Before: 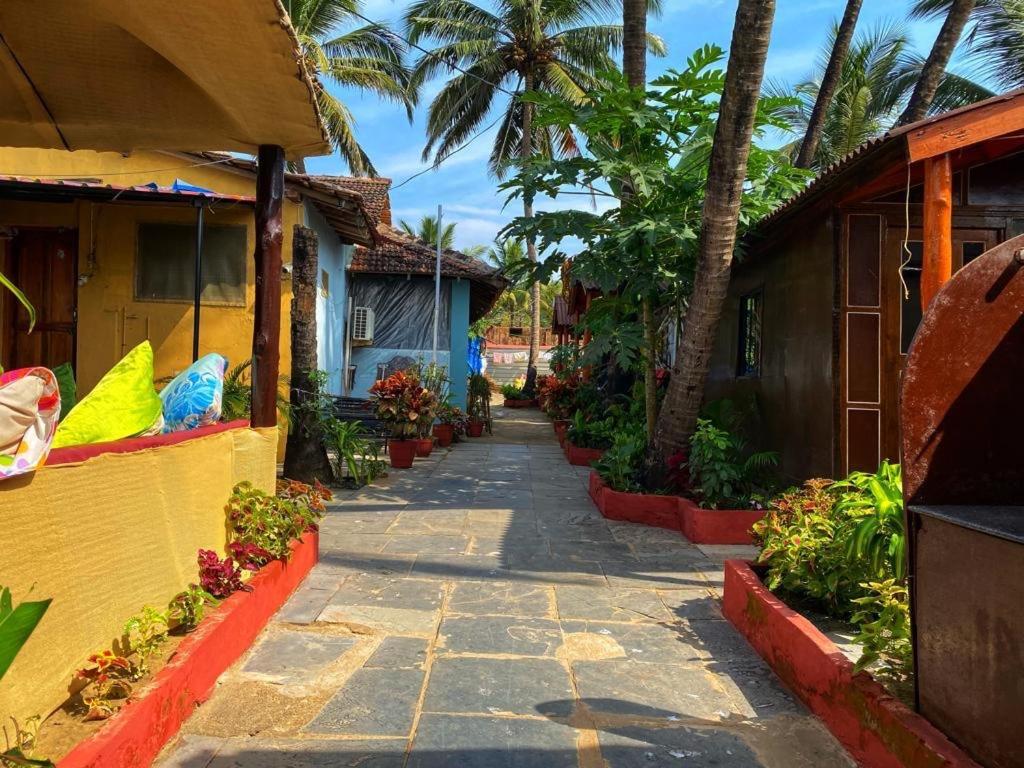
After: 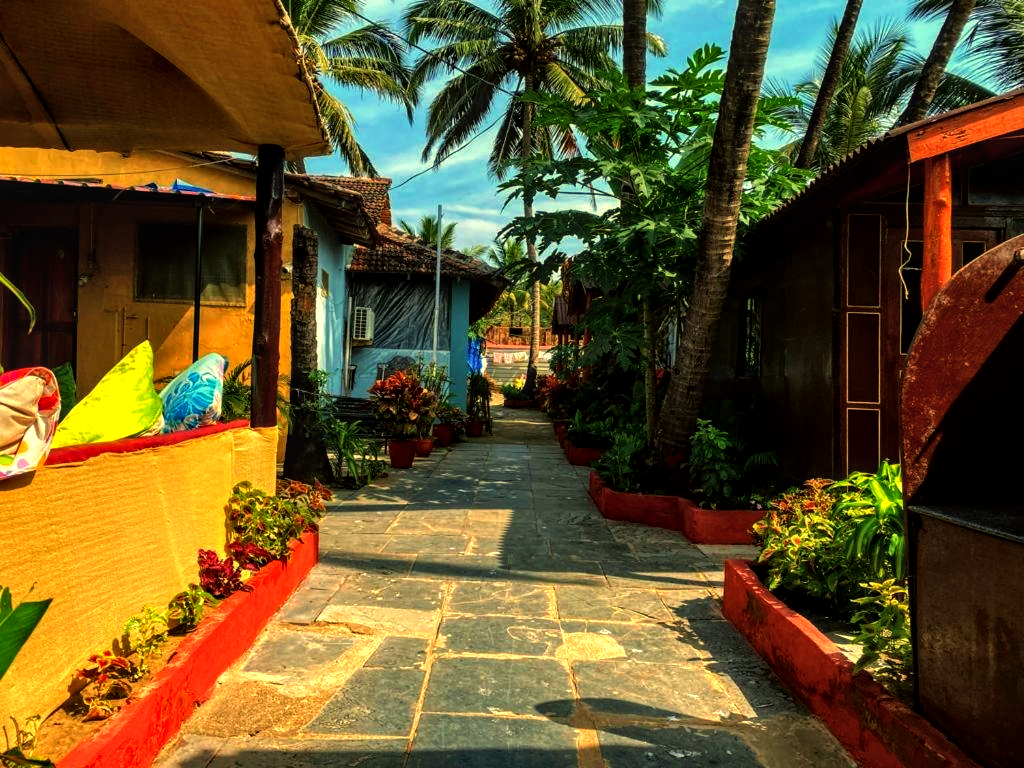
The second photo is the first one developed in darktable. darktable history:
local contrast: on, module defaults
color balance: mode lift, gamma, gain (sRGB), lift [1.014, 0.966, 0.918, 0.87], gamma [0.86, 0.734, 0.918, 0.976], gain [1.063, 1.13, 1.063, 0.86]
